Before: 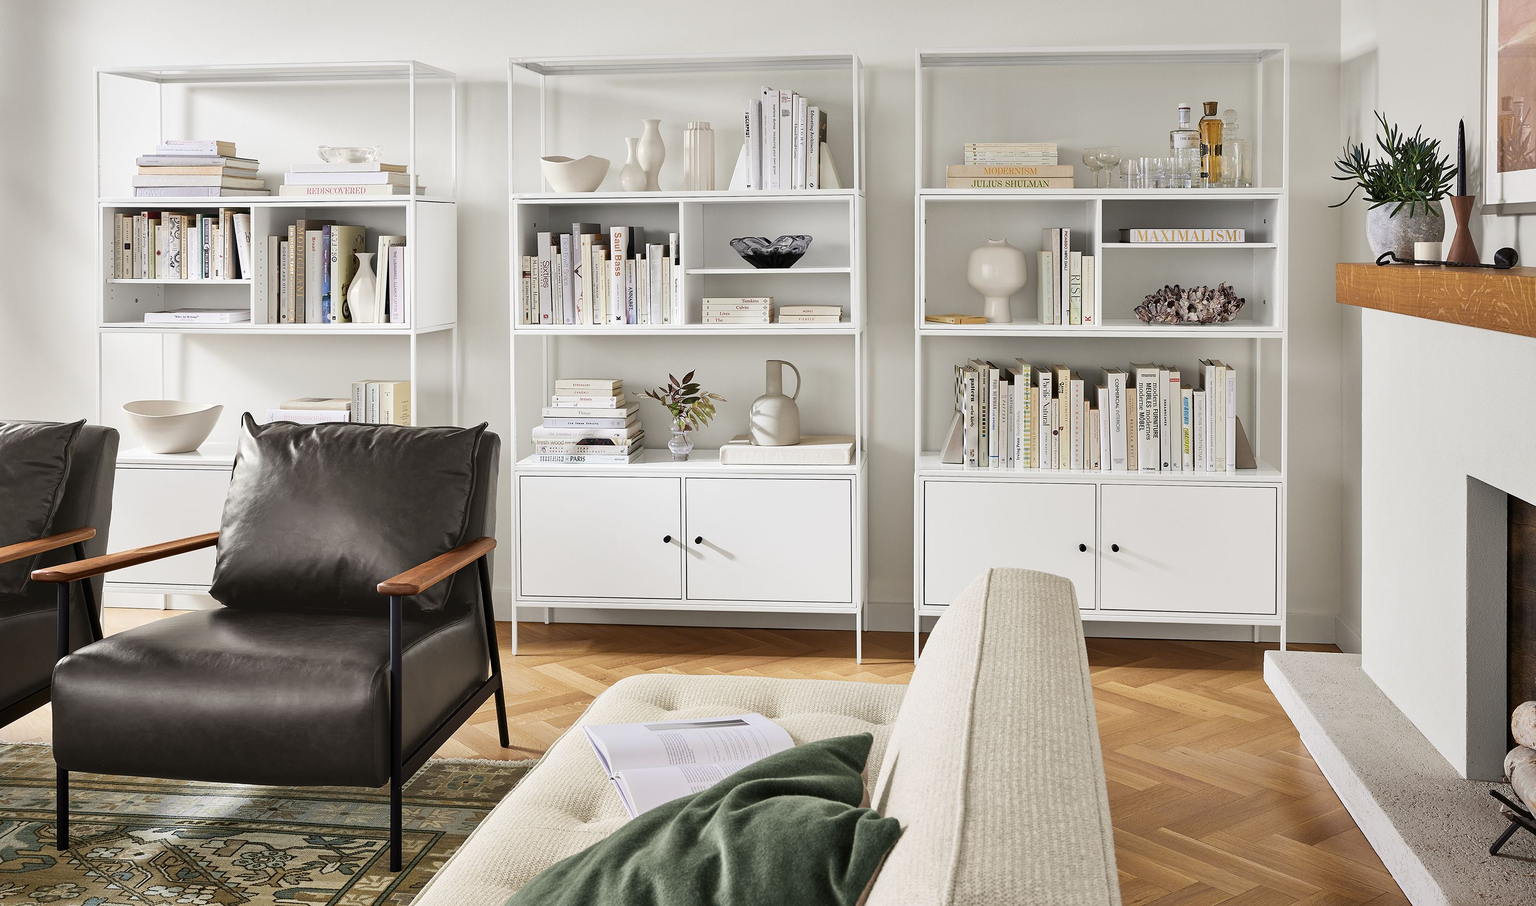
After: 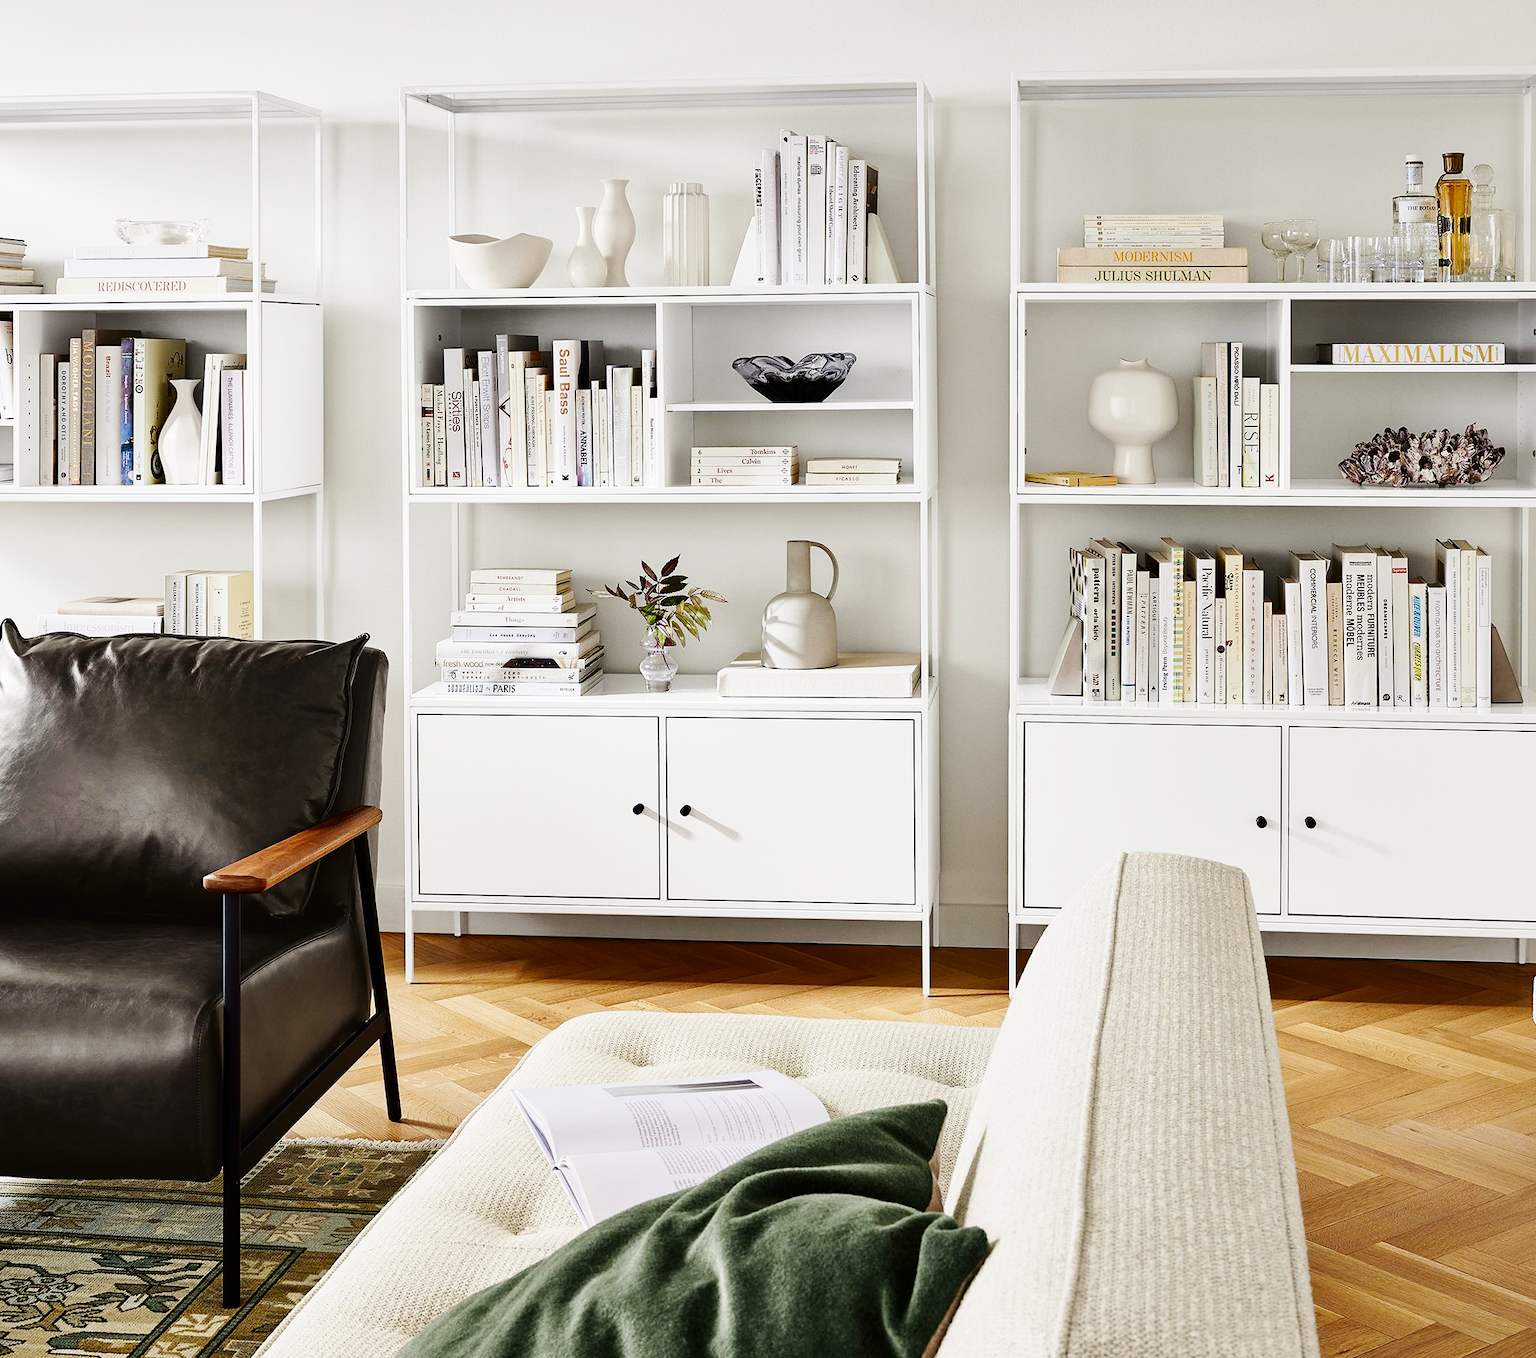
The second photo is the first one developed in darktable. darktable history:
contrast brightness saturation: contrast 0.07, brightness -0.13, saturation 0.06
base curve: curves: ch0 [(0, 0) (0.032, 0.025) (0.121, 0.166) (0.206, 0.329) (0.605, 0.79) (1, 1)], preserve colors none
crop and rotate: left 15.754%, right 17.579%
